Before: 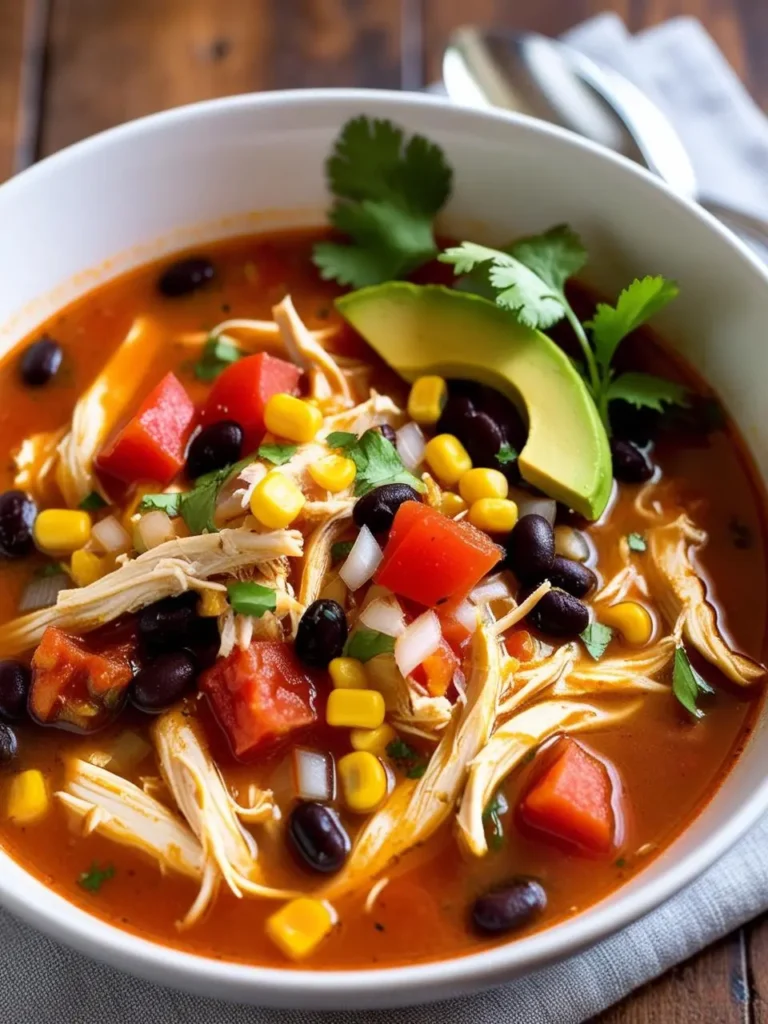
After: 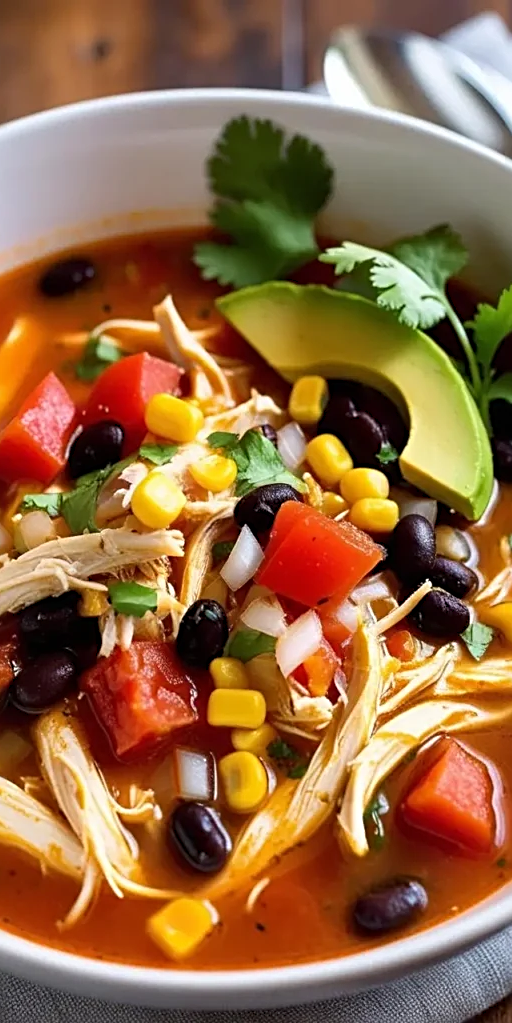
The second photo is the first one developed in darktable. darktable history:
crop and rotate: left 15.546%, right 17.787%
sharpen: radius 2.767
levels: mode automatic
